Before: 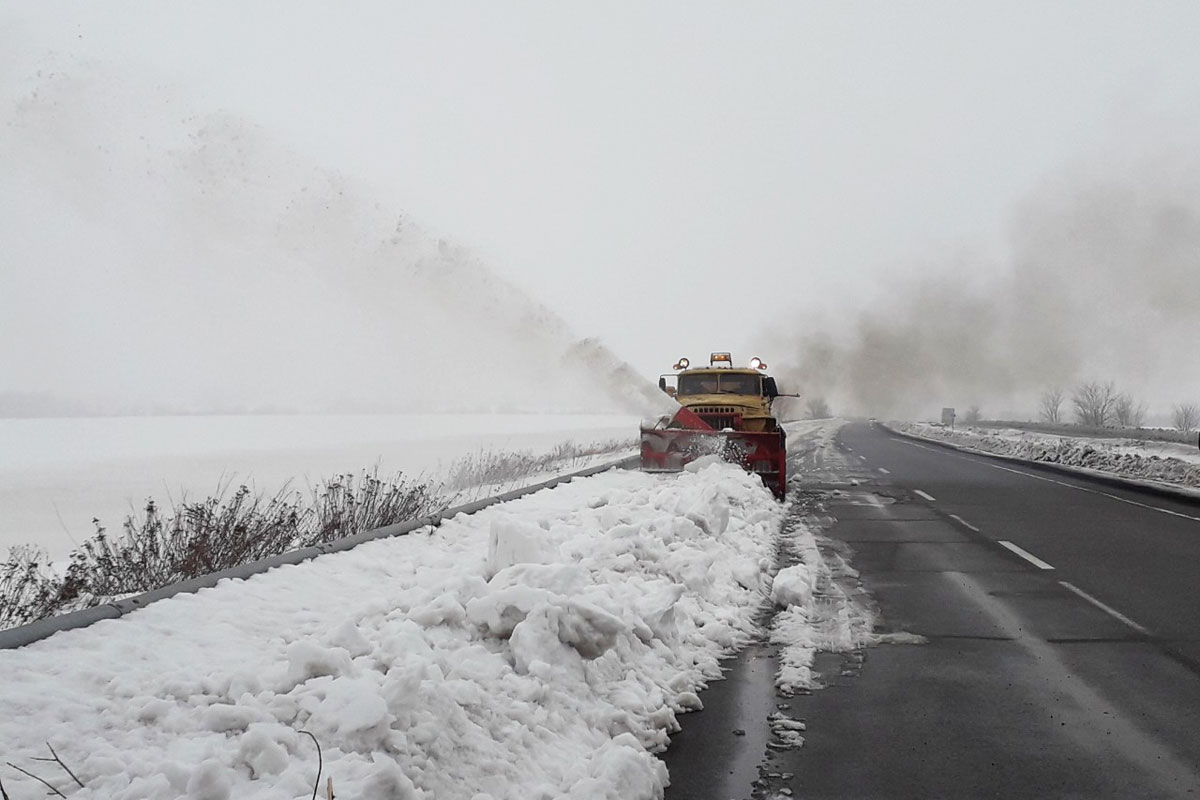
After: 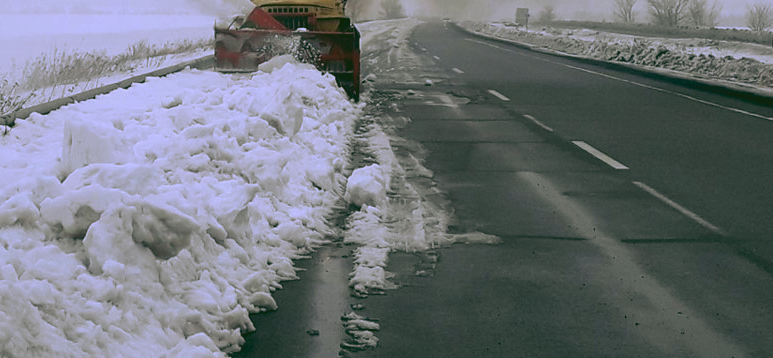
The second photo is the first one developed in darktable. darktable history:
crop and rotate: left 35.509%, top 50.238%, bottom 4.934%
rgb curve: curves: ch0 [(0.123, 0.061) (0.995, 0.887)]; ch1 [(0.06, 0.116) (1, 0.906)]; ch2 [(0, 0) (0.824, 0.69) (1, 1)], mode RGB, independent channels, compensate middle gray true
shadows and highlights: shadows 25, highlights -25
white balance: red 1.042, blue 1.17
